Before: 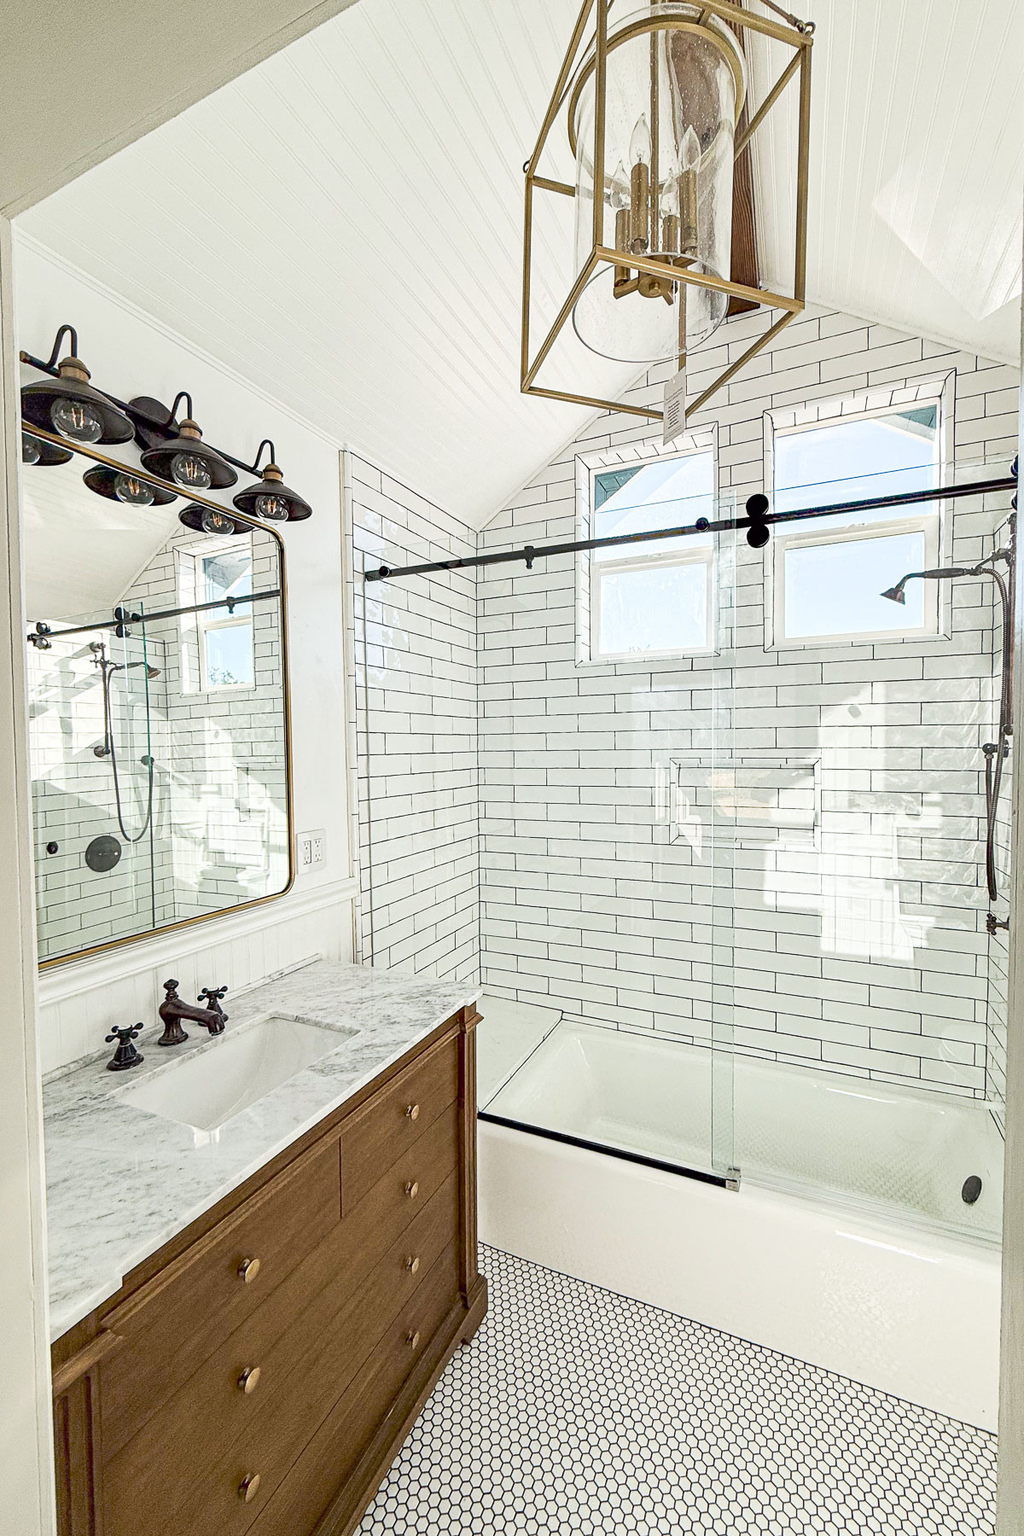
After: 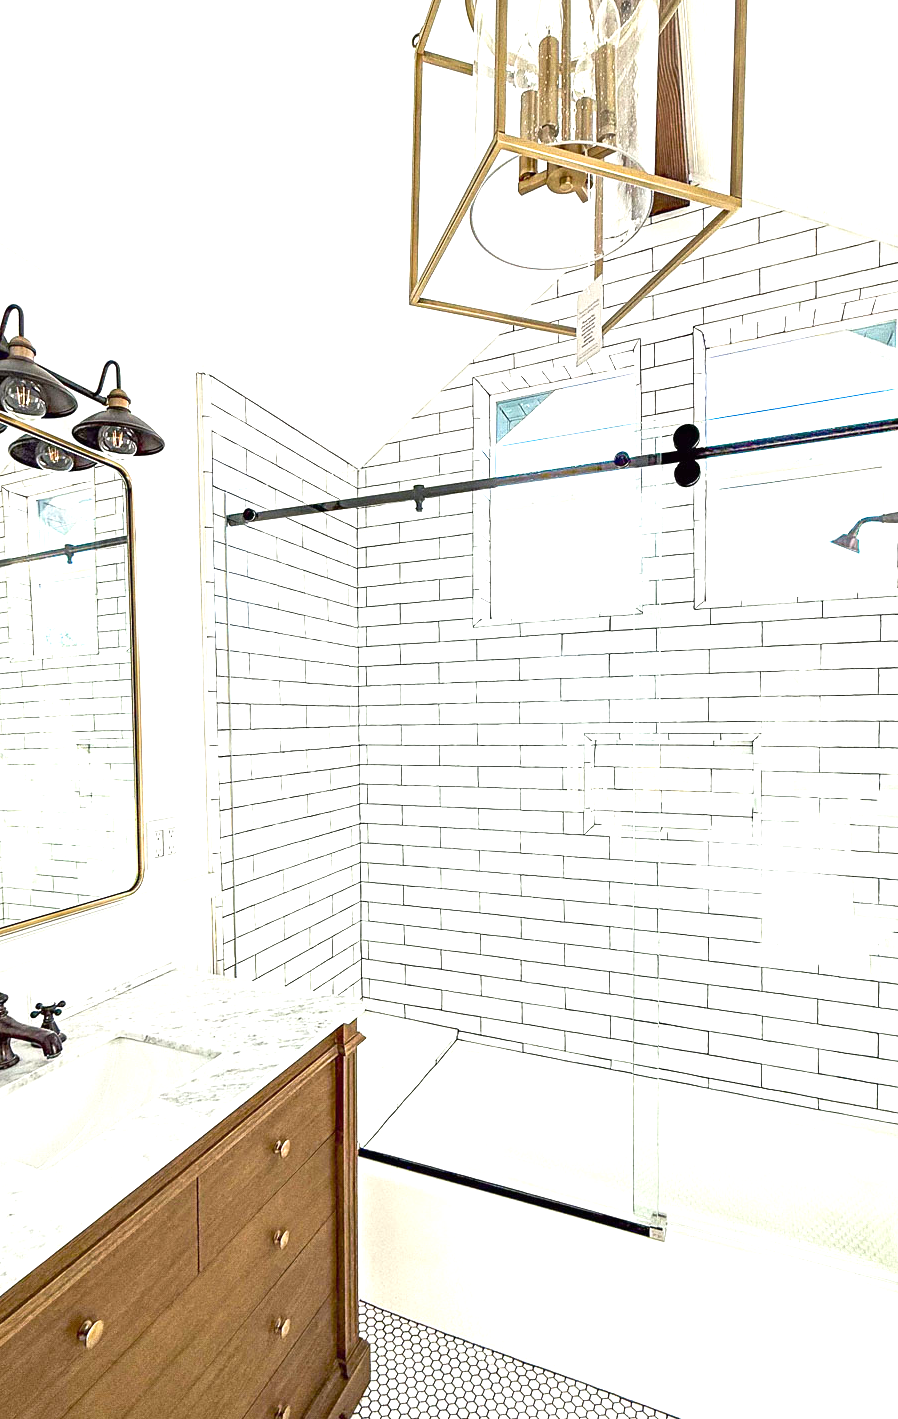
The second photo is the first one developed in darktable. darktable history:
crop: left 16.768%, top 8.653%, right 8.362%, bottom 12.485%
white balance: emerald 1
exposure: black level correction 0, exposure 0.9 EV, compensate exposure bias true, compensate highlight preservation false
